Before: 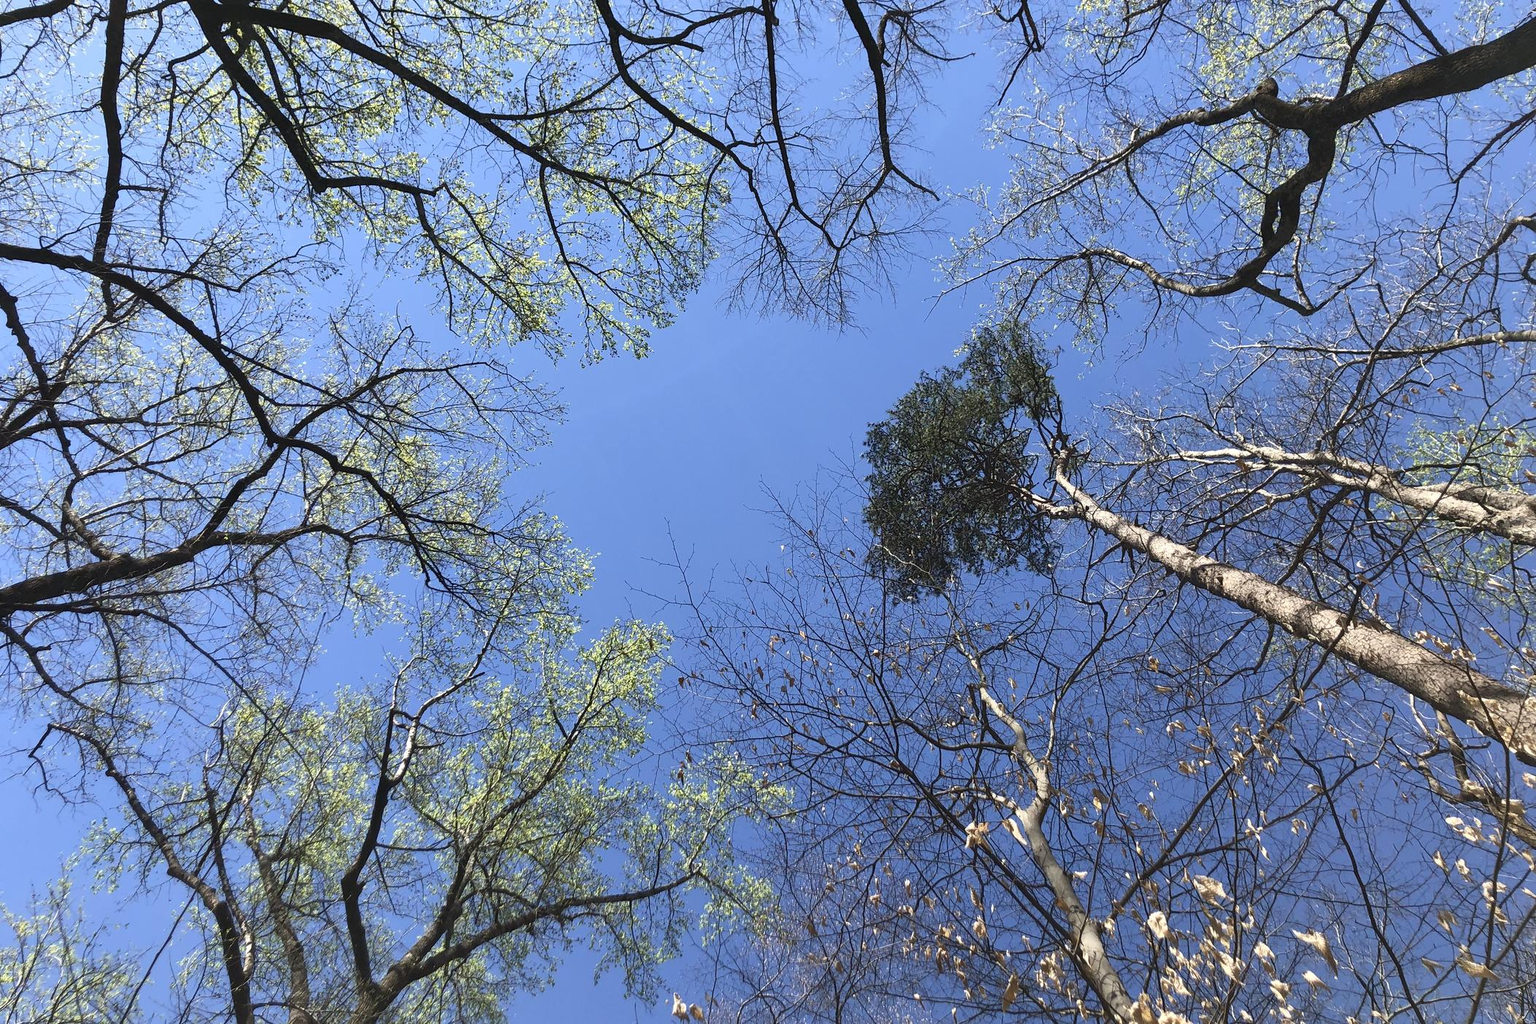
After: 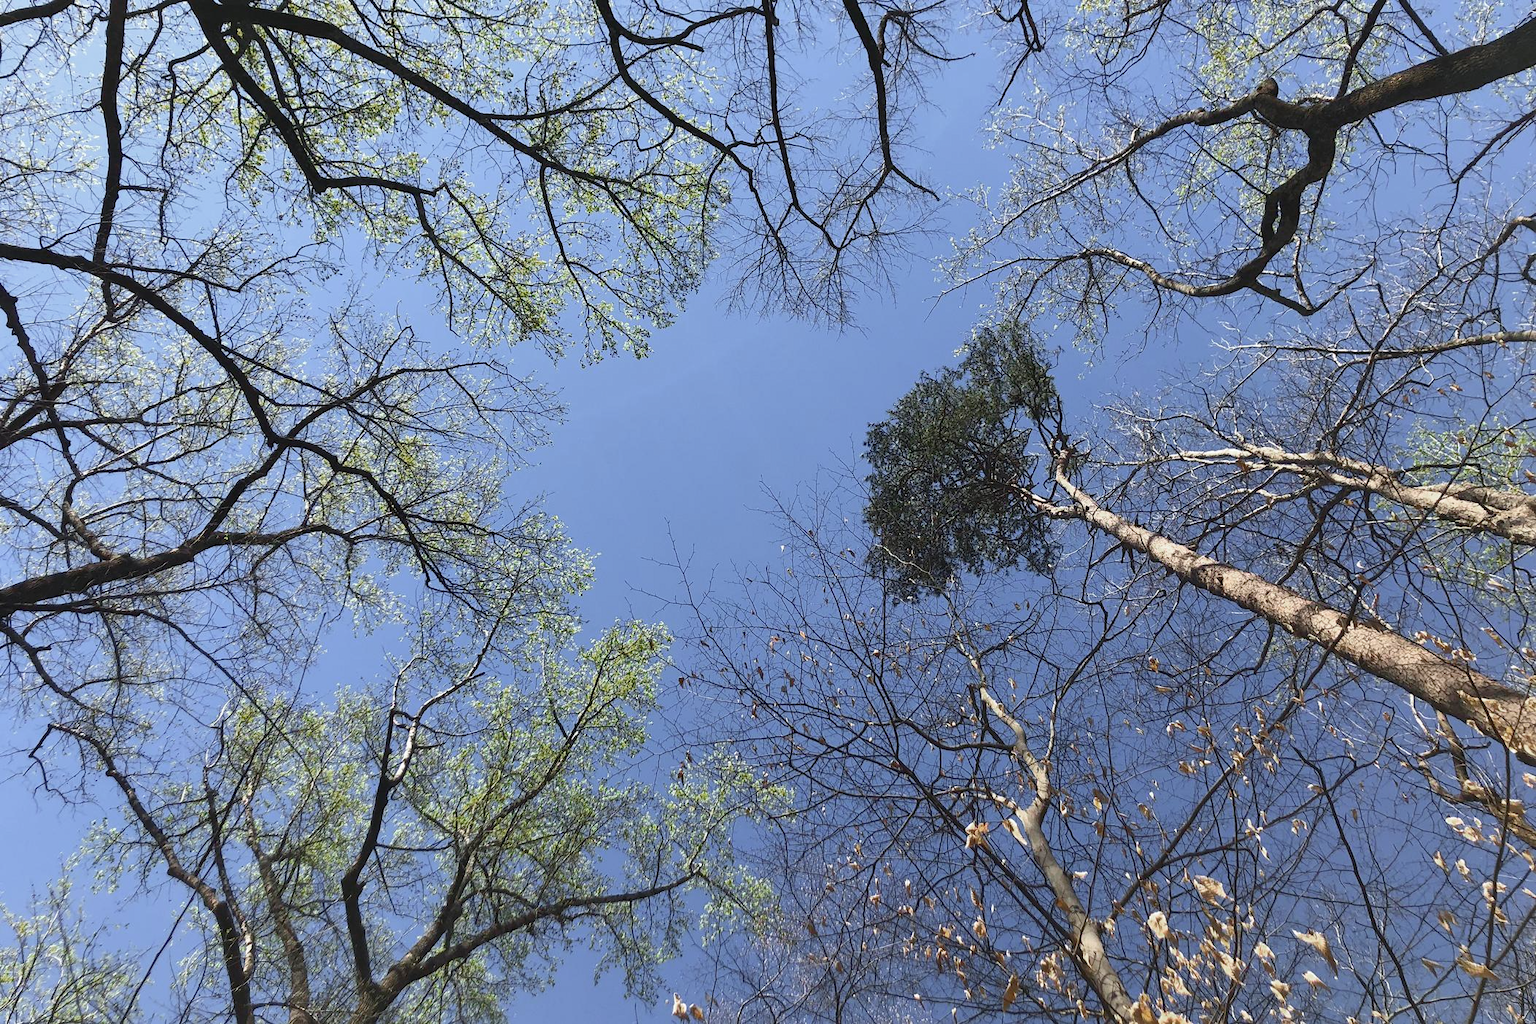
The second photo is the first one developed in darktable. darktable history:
color zones: curves: ch0 [(0, 0.48) (0.209, 0.398) (0.305, 0.332) (0.429, 0.493) (0.571, 0.5) (0.714, 0.5) (0.857, 0.5) (1, 0.48)]; ch1 [(0, 0.633) (0.143, 0.586) (0.286, 0.489) (0.429, 0.448) (0.571, 0.31) (0.714, 0.335) (0.857, 0.492) (1, 0.633)]; ch2 [(0, 0.448) (0.143, 0.498) (0.286, 0.5) (0.429, 0.5) (0.571, 0.5) (0.714, 0.5) (0.857, 0.5) (1, 0.448)]
